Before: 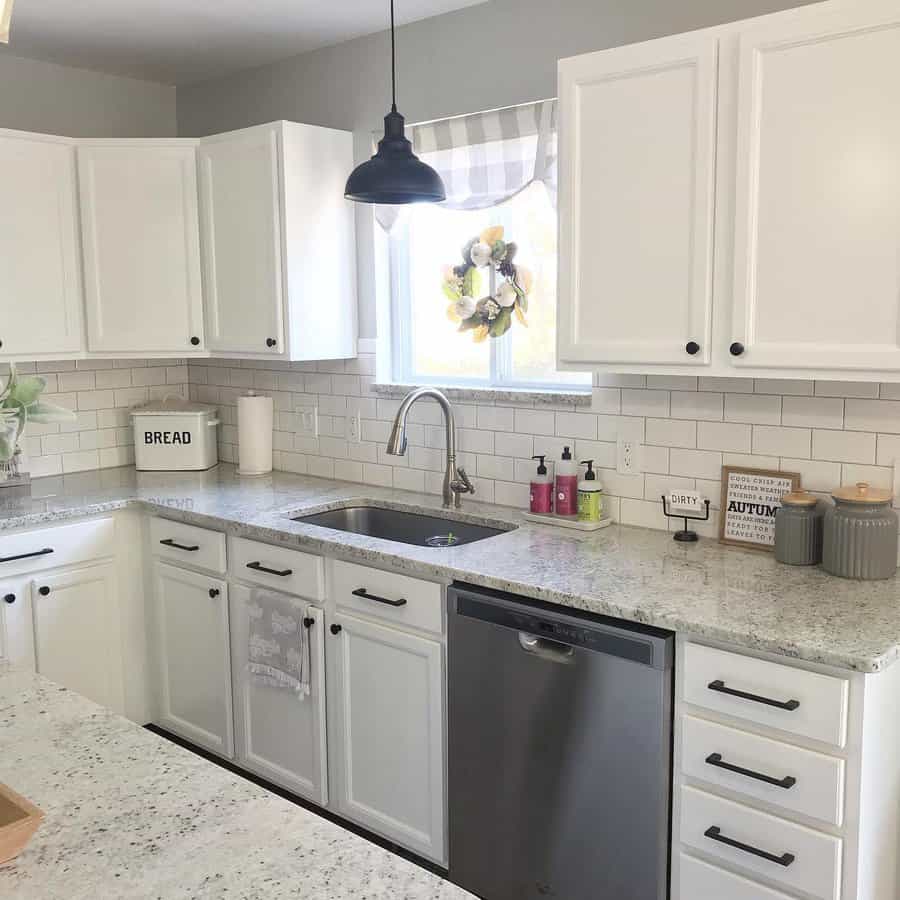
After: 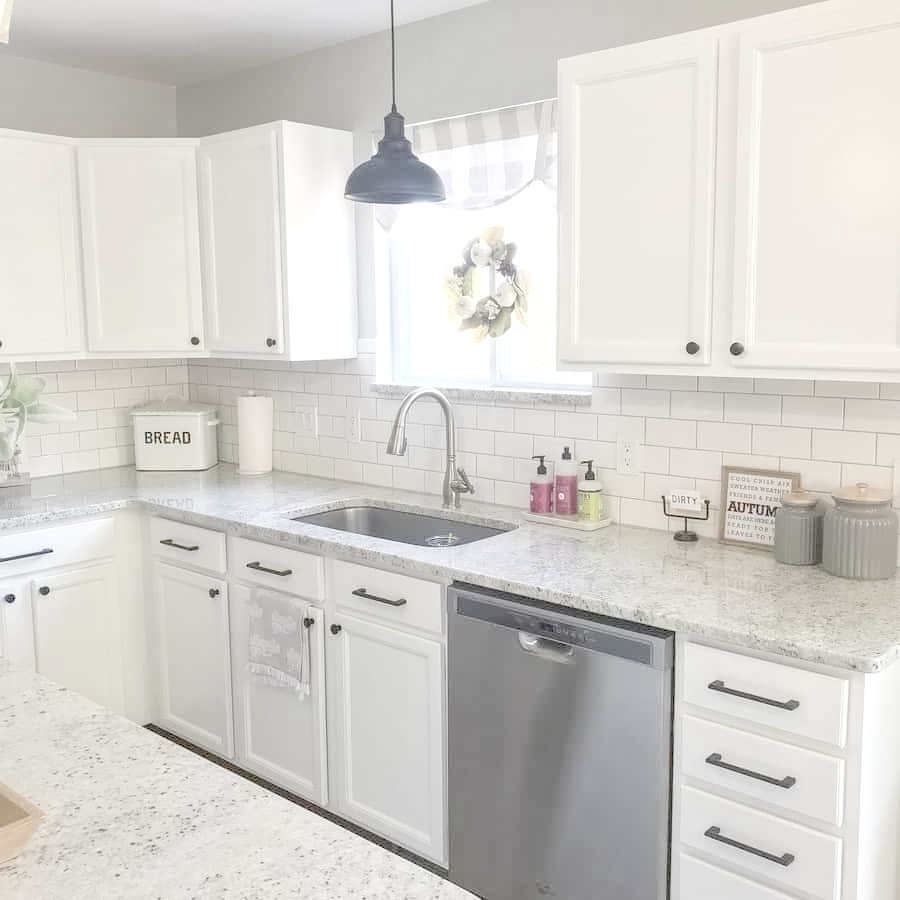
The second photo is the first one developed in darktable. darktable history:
local contrast "lokaler Kontrast": on, module defaults
chromatic aberrations "Chromatische Aberration": on, module defaults
lens correction "Objektivkorrektur": distance 1000
